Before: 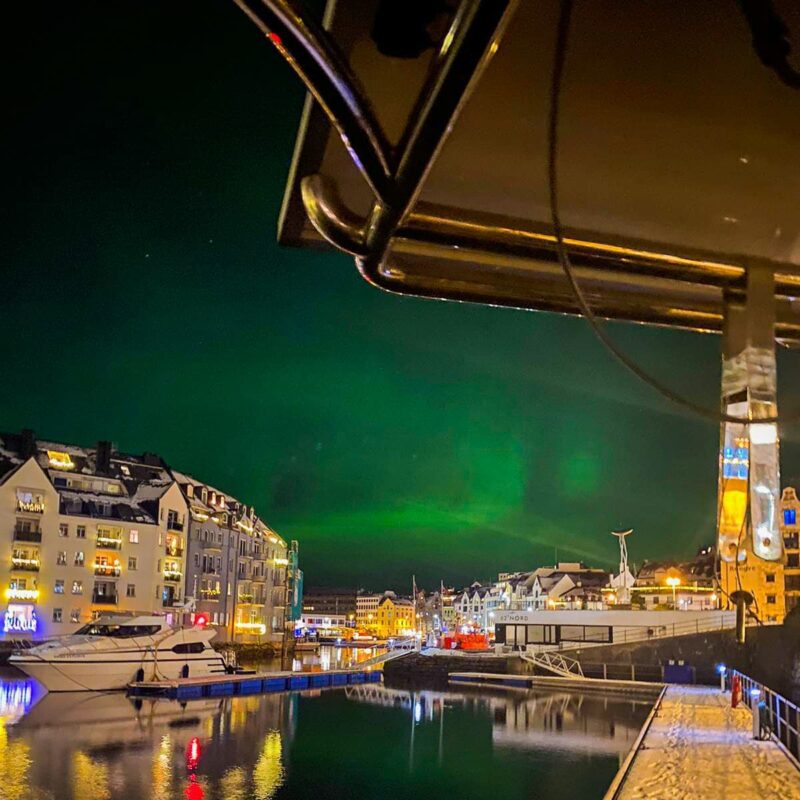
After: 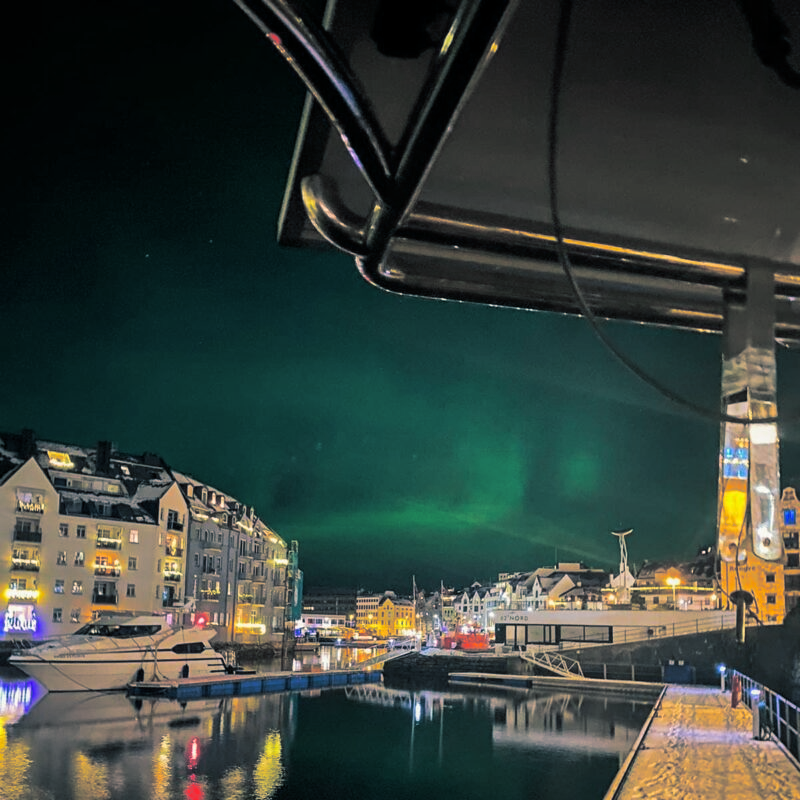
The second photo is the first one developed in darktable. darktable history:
split-toning: shadows › hue 205.2°, shadows › saturation 0.43, highlights › hue 54°, highlights › saturation 0.54
